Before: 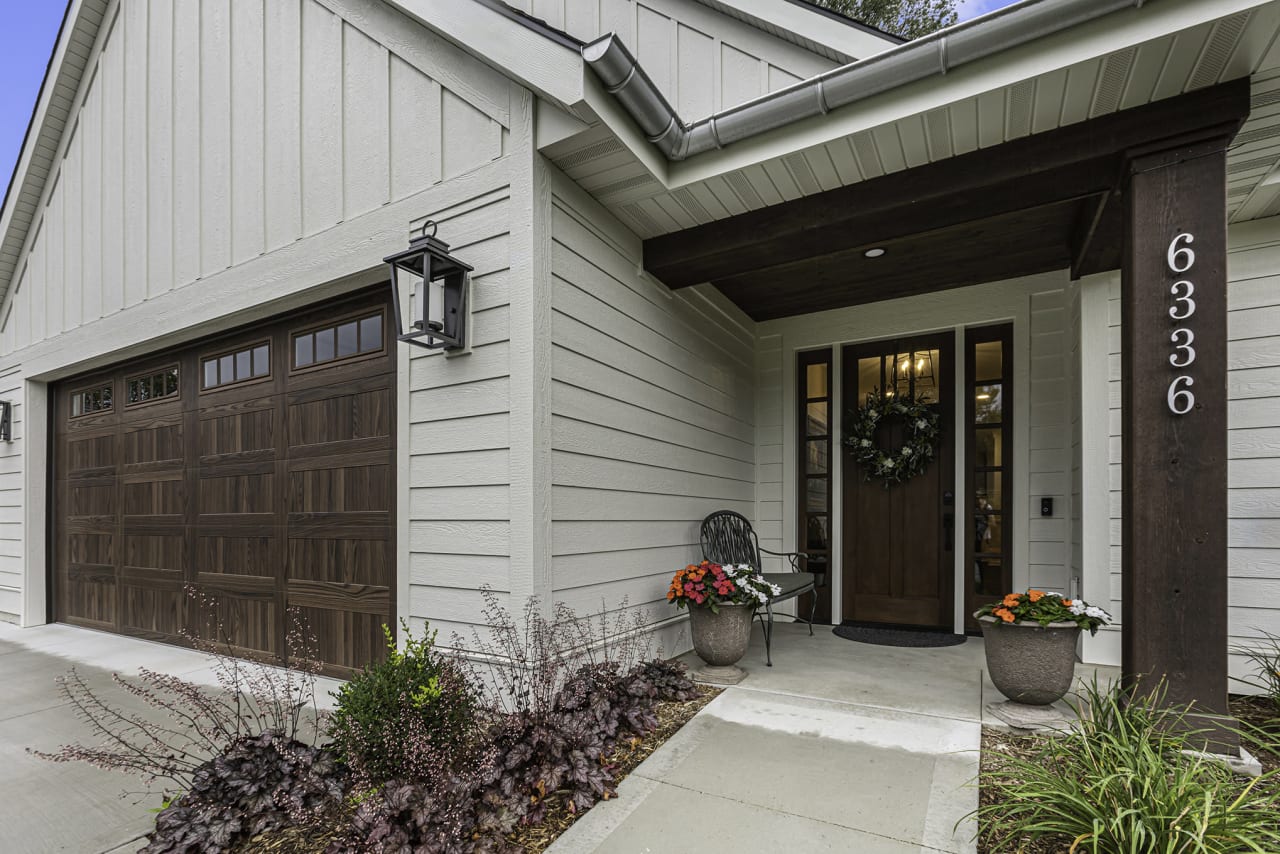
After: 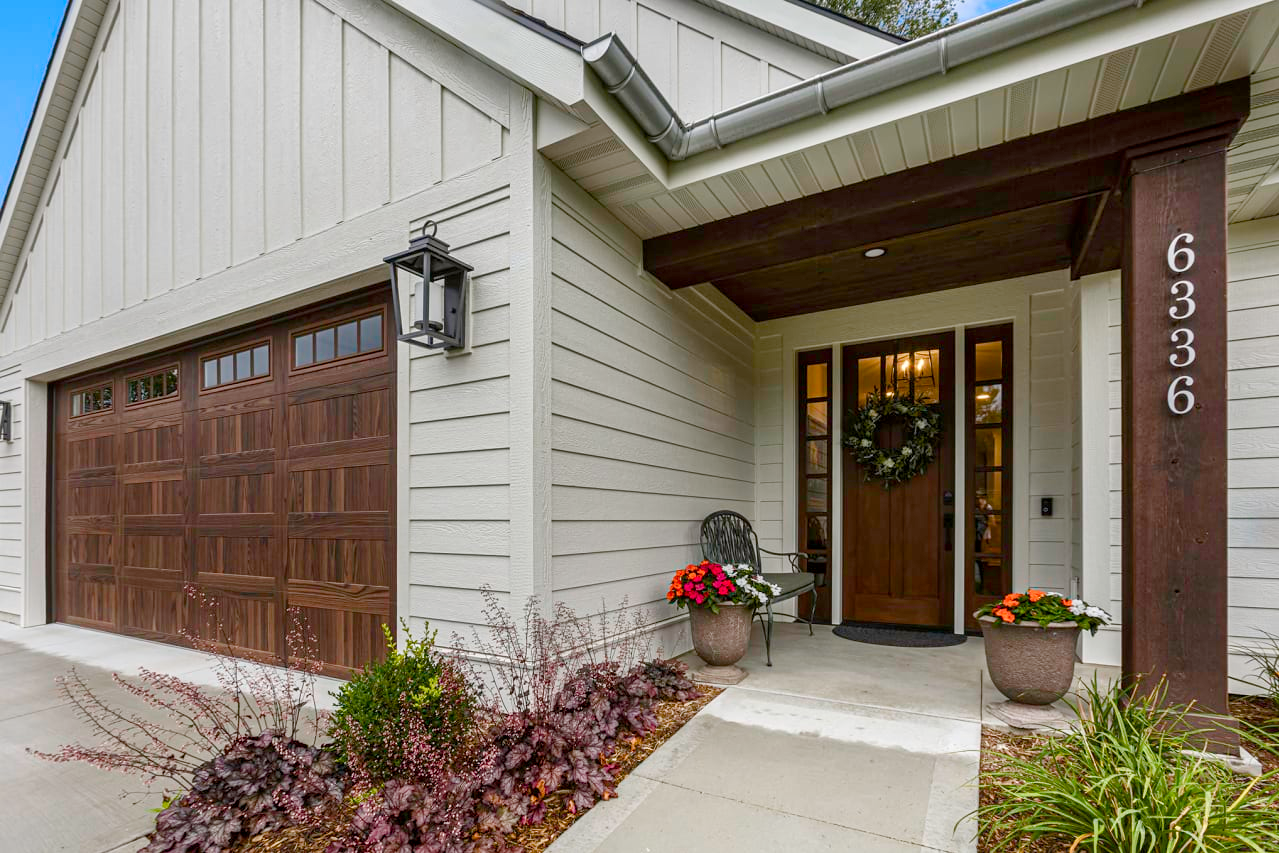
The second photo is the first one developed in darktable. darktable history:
color correction: highlights b* -0.009
local contrast: mode bilateral grid, contrast 21, coarseness 49, detail 120%, midtone range 0.2
color balance rgb: linear chroma grading › shadows 9.642%, linear chroma grading › highlights 9.51%, linear chroma grading › global chroma 14.601%, linear chroma grading › mid-tones 14.587%, perceptual saturation grading › global saturation 20%, perceptual saturation grading › highlights -50.337%, perceptual saturation grading › shadows 30%
